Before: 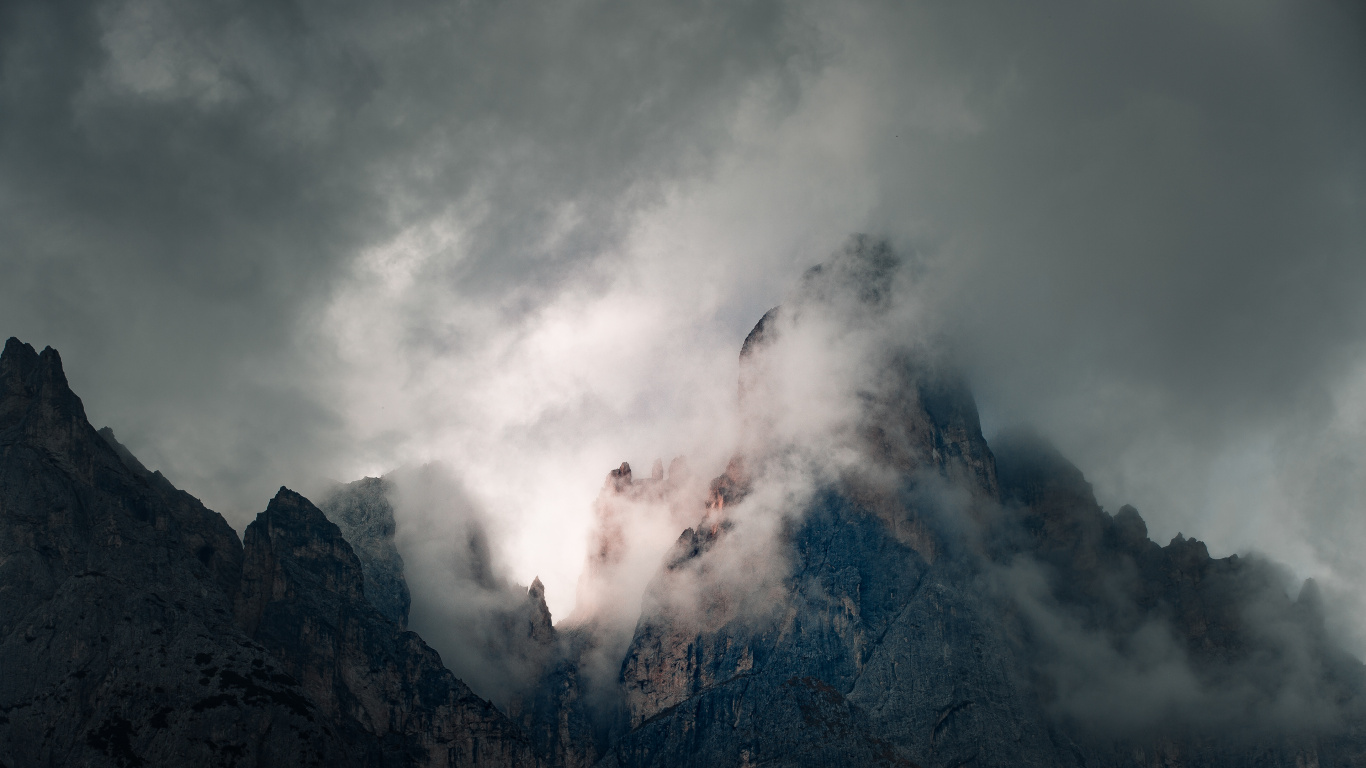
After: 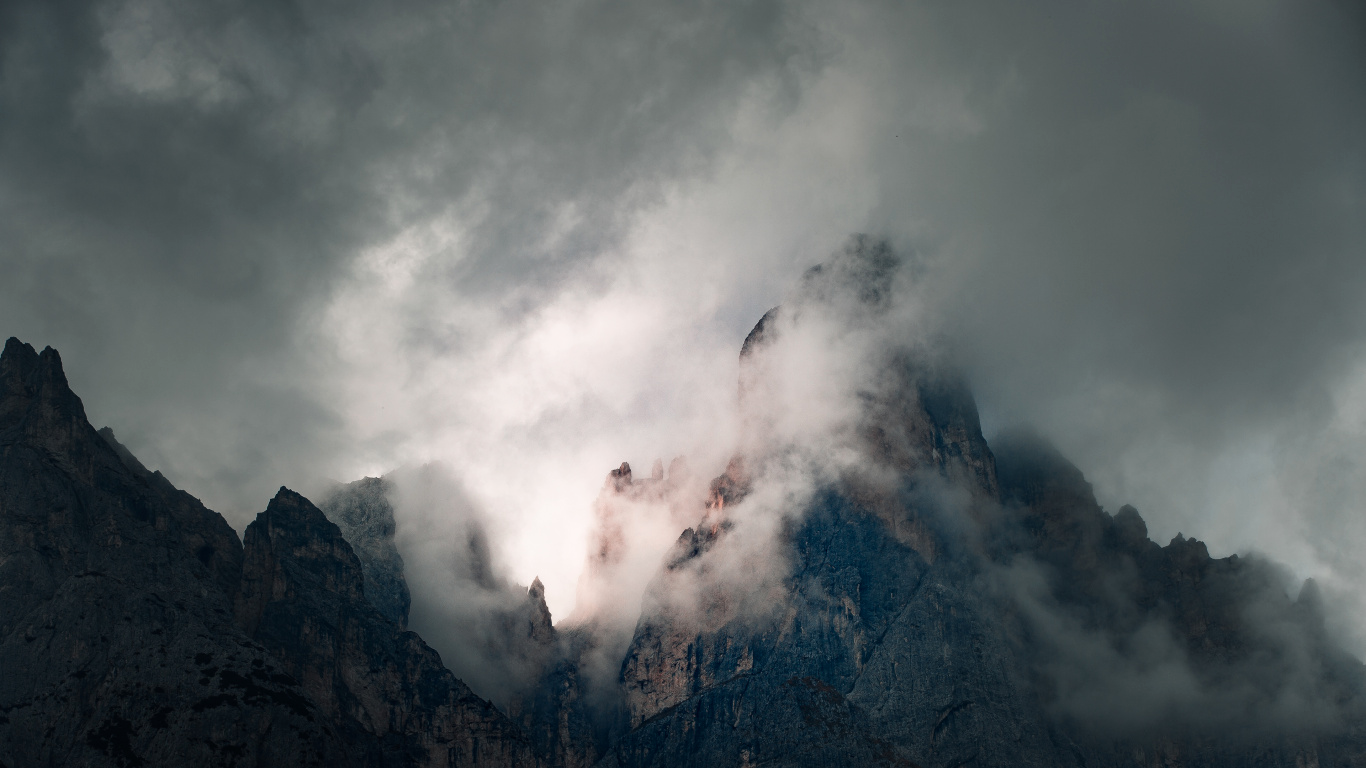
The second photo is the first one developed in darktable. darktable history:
contrast brightness saturation: contrast 0.102, brightness 0.013, saturation 0.024
